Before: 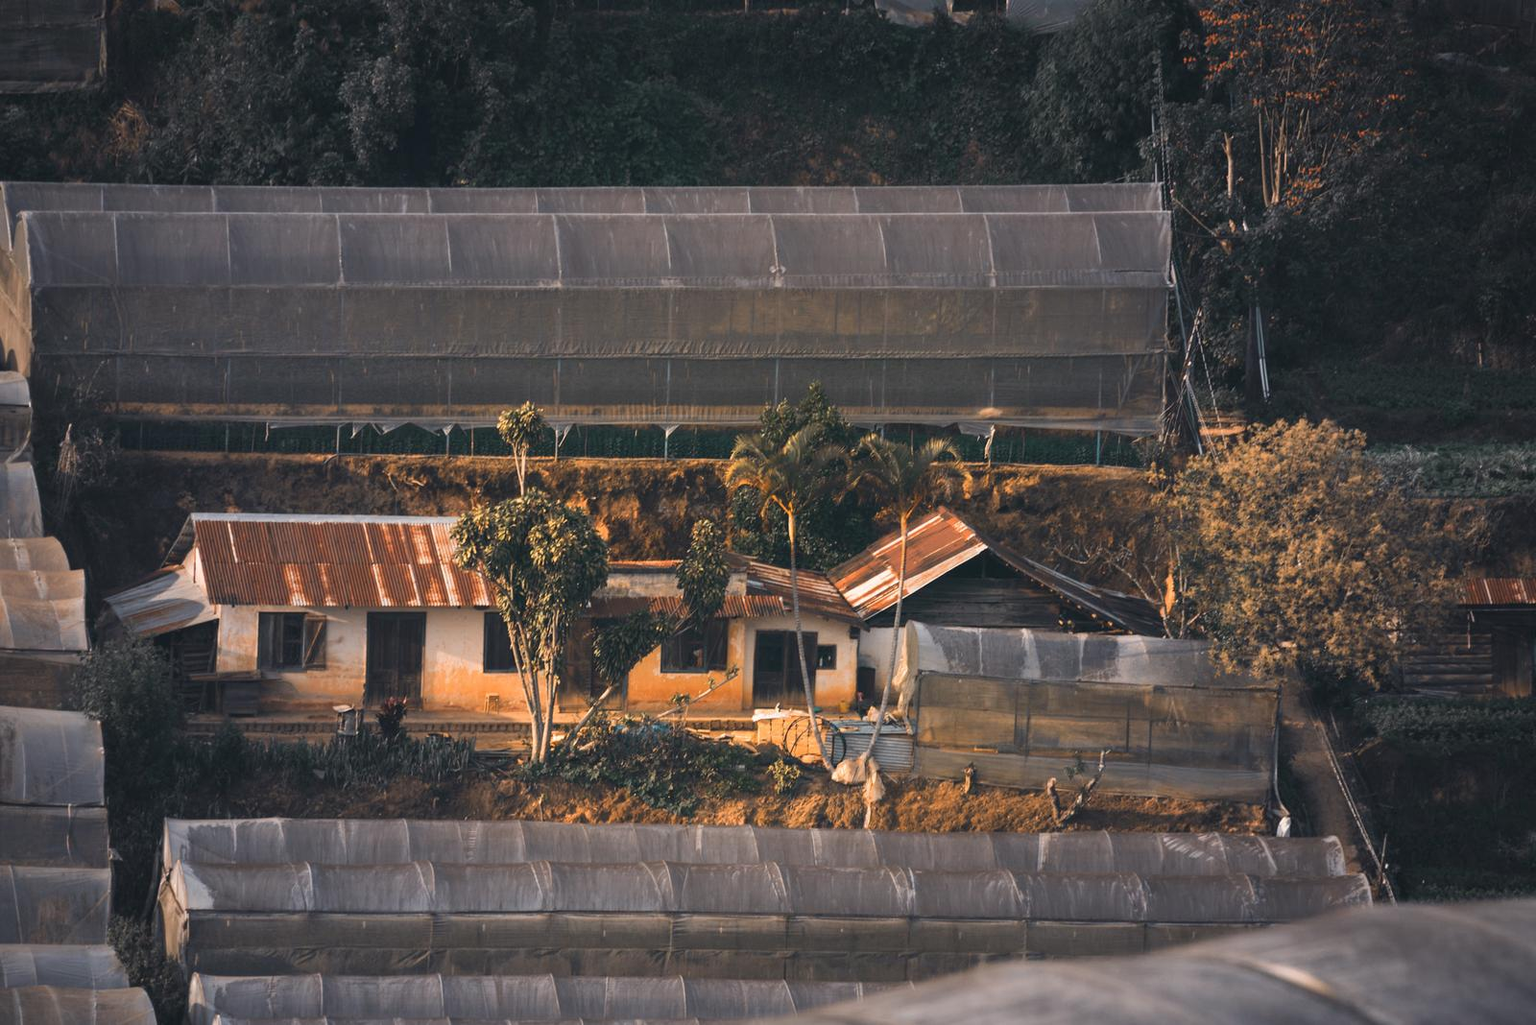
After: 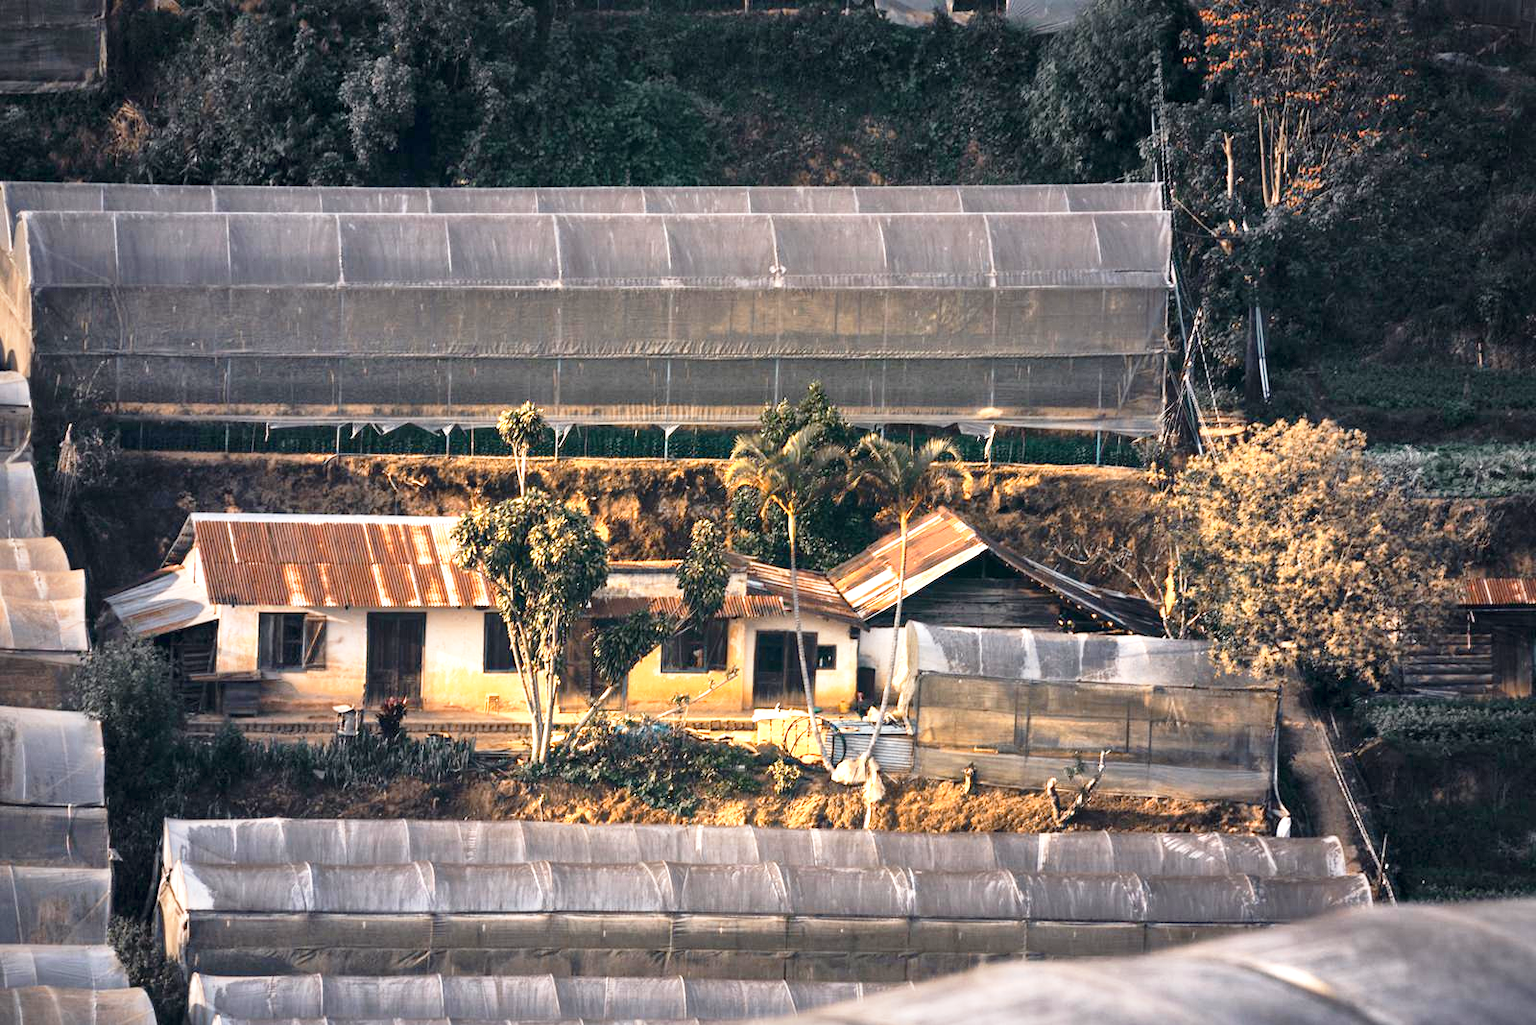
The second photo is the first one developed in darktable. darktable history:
base curve: curves: ch0 [(0, 0) (0.012, 0.01) (0.073, 0.168) (0.31, 0.711) (0.645, 0.957) (1, 1)], preserve colors none
tone equalizer: on, module defaults
local contrast: mode bilateral grid, contrast 25, coarseness 60, detail 150%, midtone range 0.2
